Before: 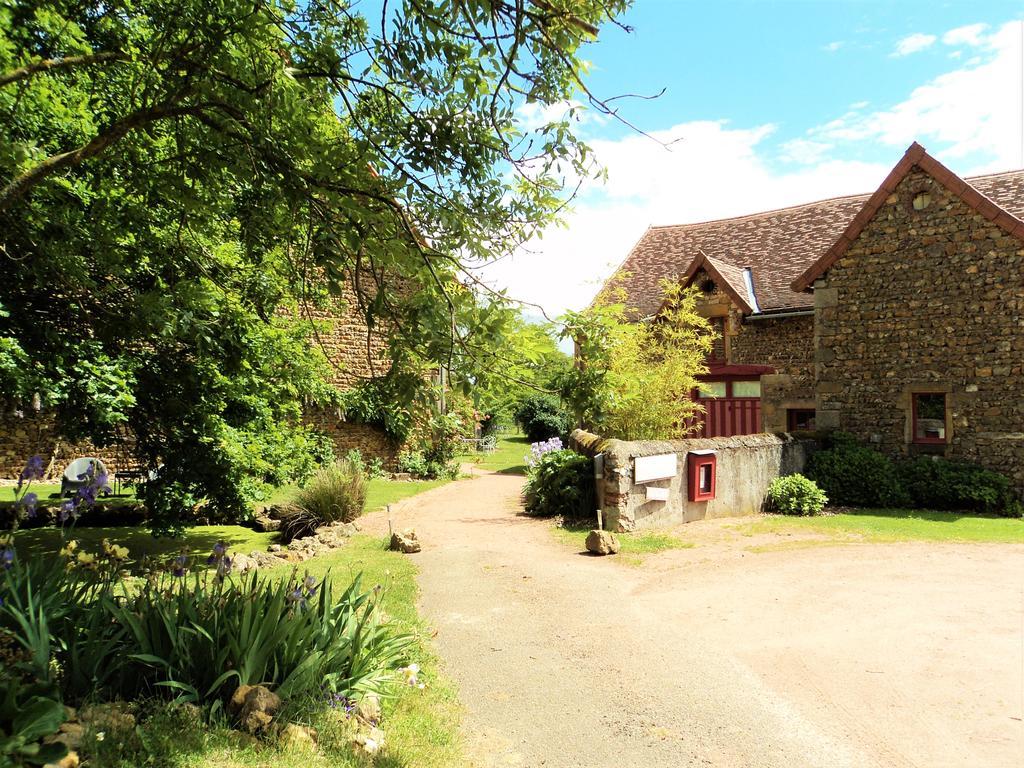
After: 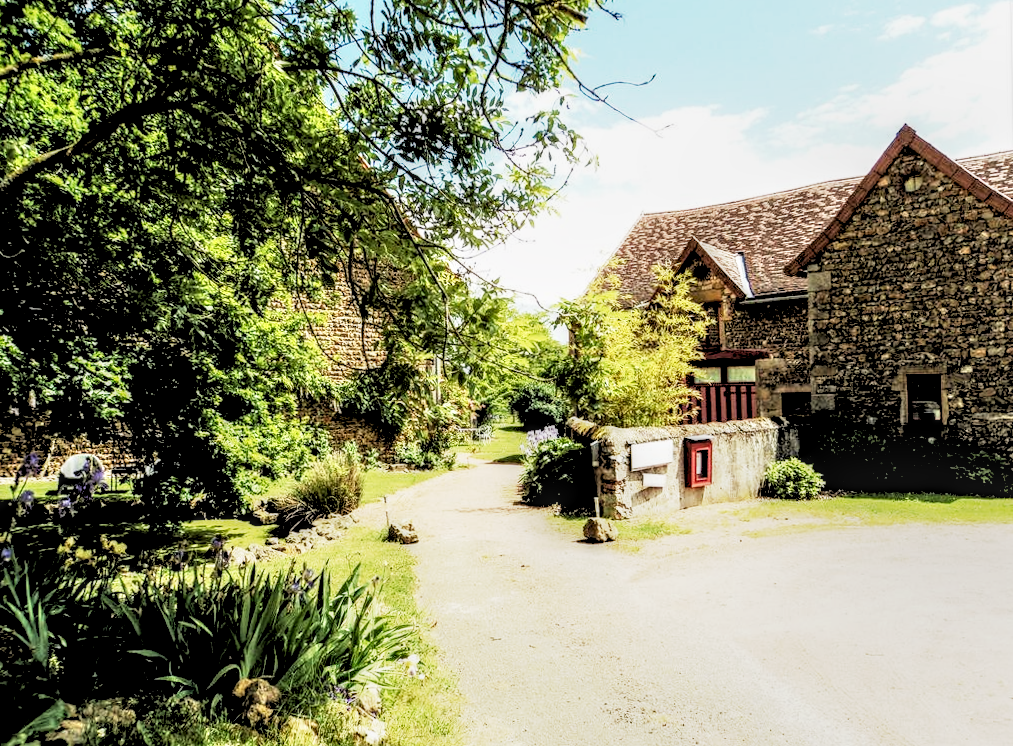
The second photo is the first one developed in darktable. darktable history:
base curve: curves: ch0 [(0, 0) (0.088, 0.125) (0.176, 0.251) (0.354, 0.501) (0.613, 0.749) (1, 0.877)], preserve colors none
rotate and perspective: rotation -1°, crop left 0.011, crop right 0.989, crop top 0.025, crop bottom 0.975
rgb levels: levels [[0.029, 0.461, 0.922], [0, 0.5, 1], [0, 0.5, 1]]
local contrast: highlights 12%, shadows 38%, detail 183%, midtone range 0.471
